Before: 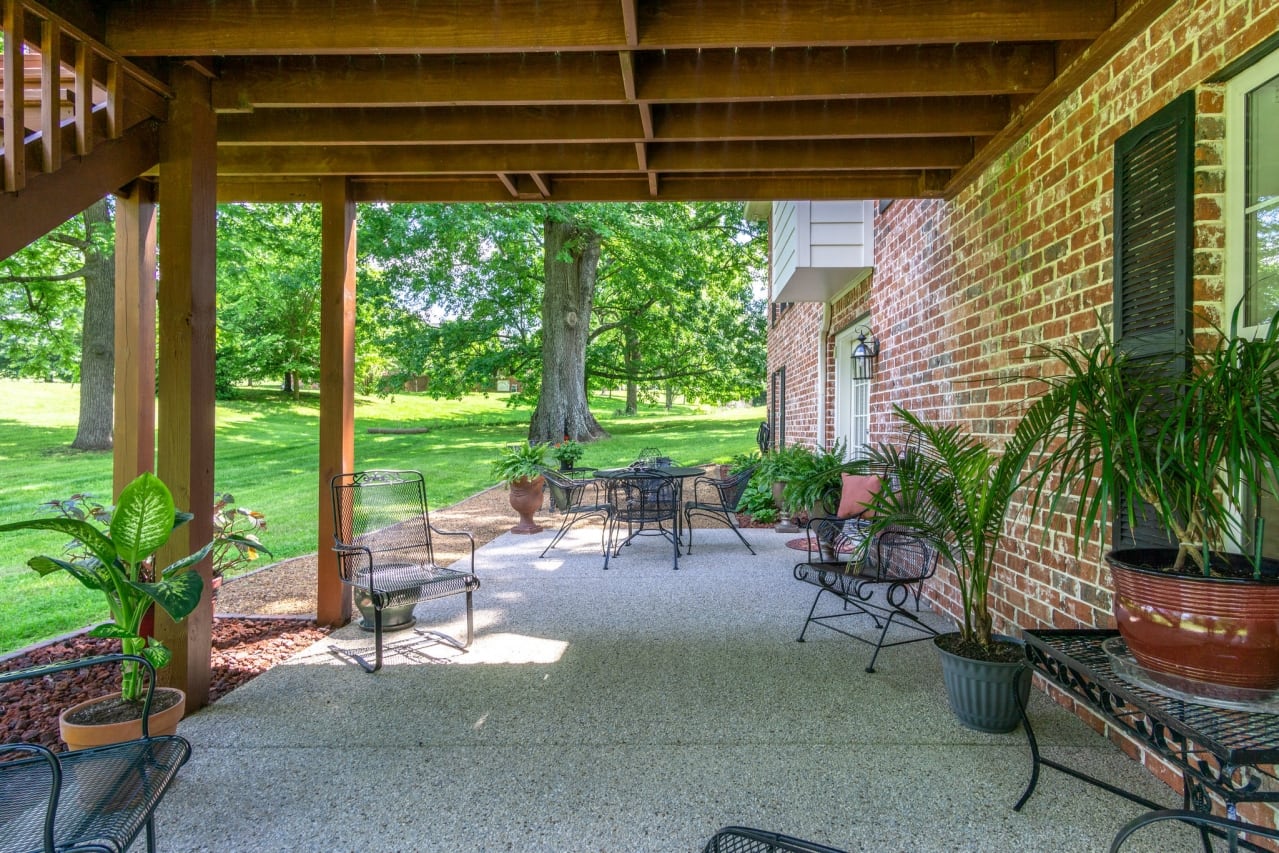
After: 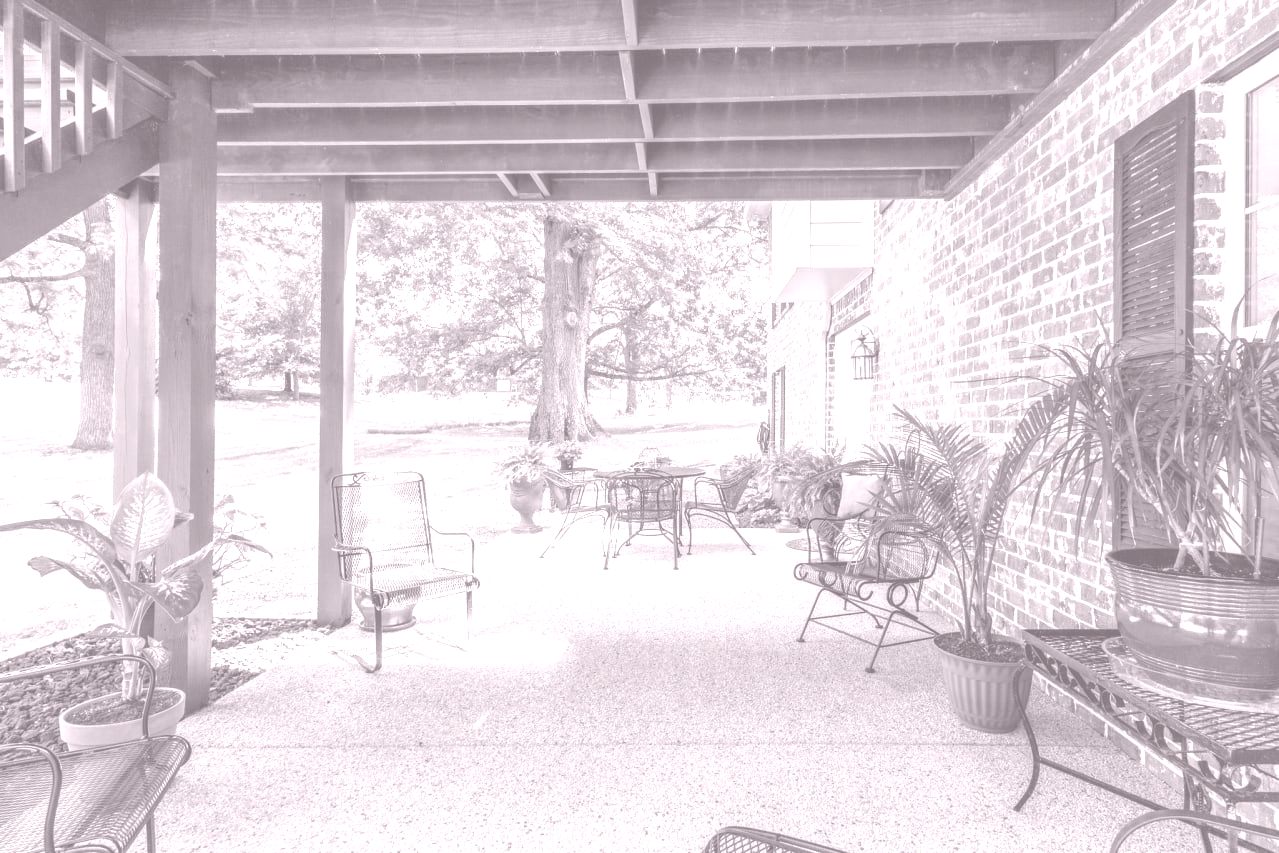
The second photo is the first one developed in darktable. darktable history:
exposure: exposure -0.177 EV, compensate highlight preservation false
colorize: hue 25.2°, saturation 83%, source mix 82%, lightness 79%, version 1
tone equalizer: on, module defaults
white balance: red 0.98, blue 1.61
